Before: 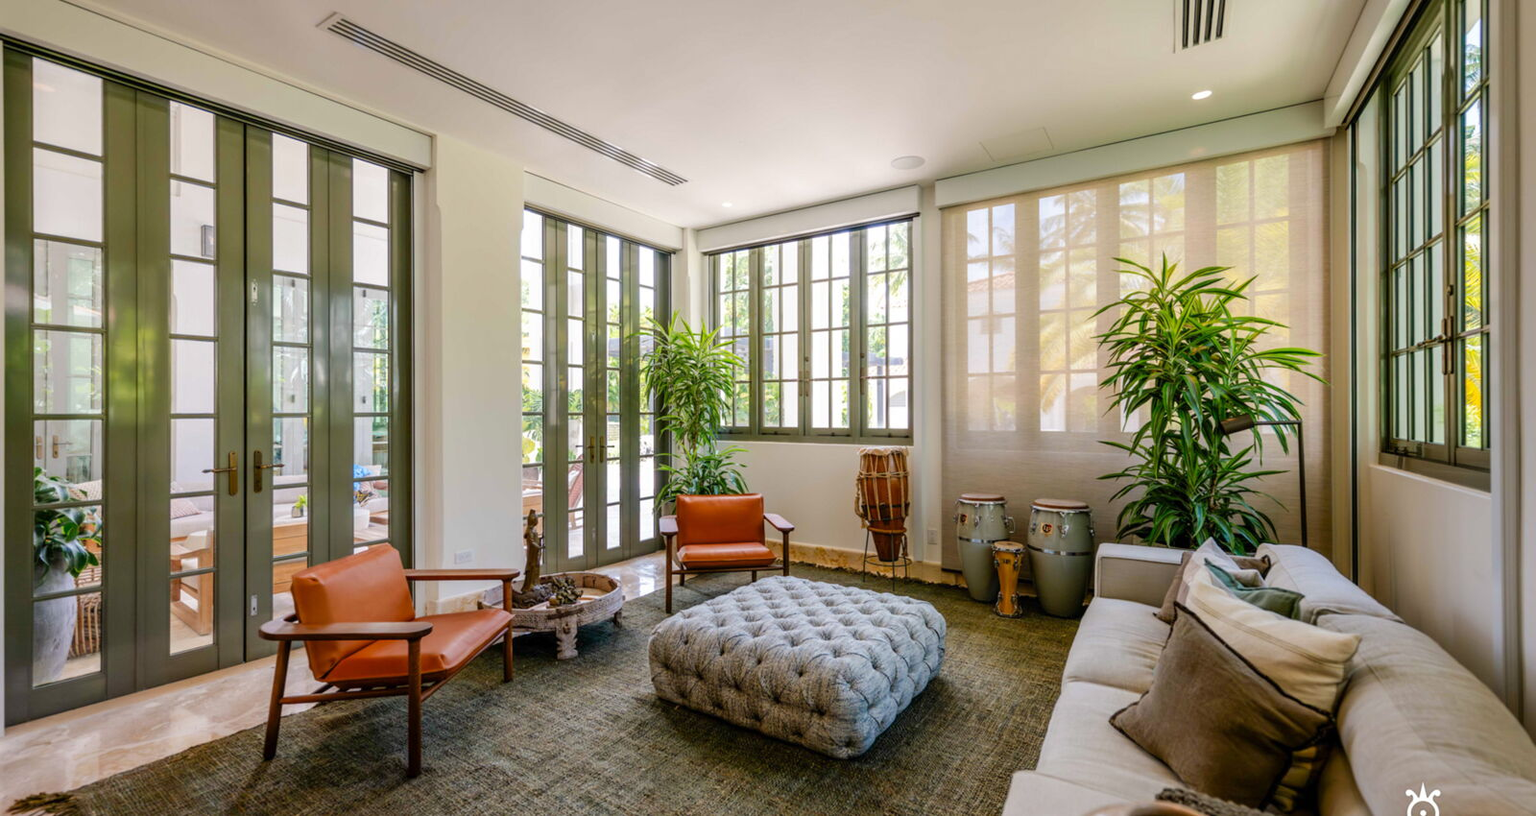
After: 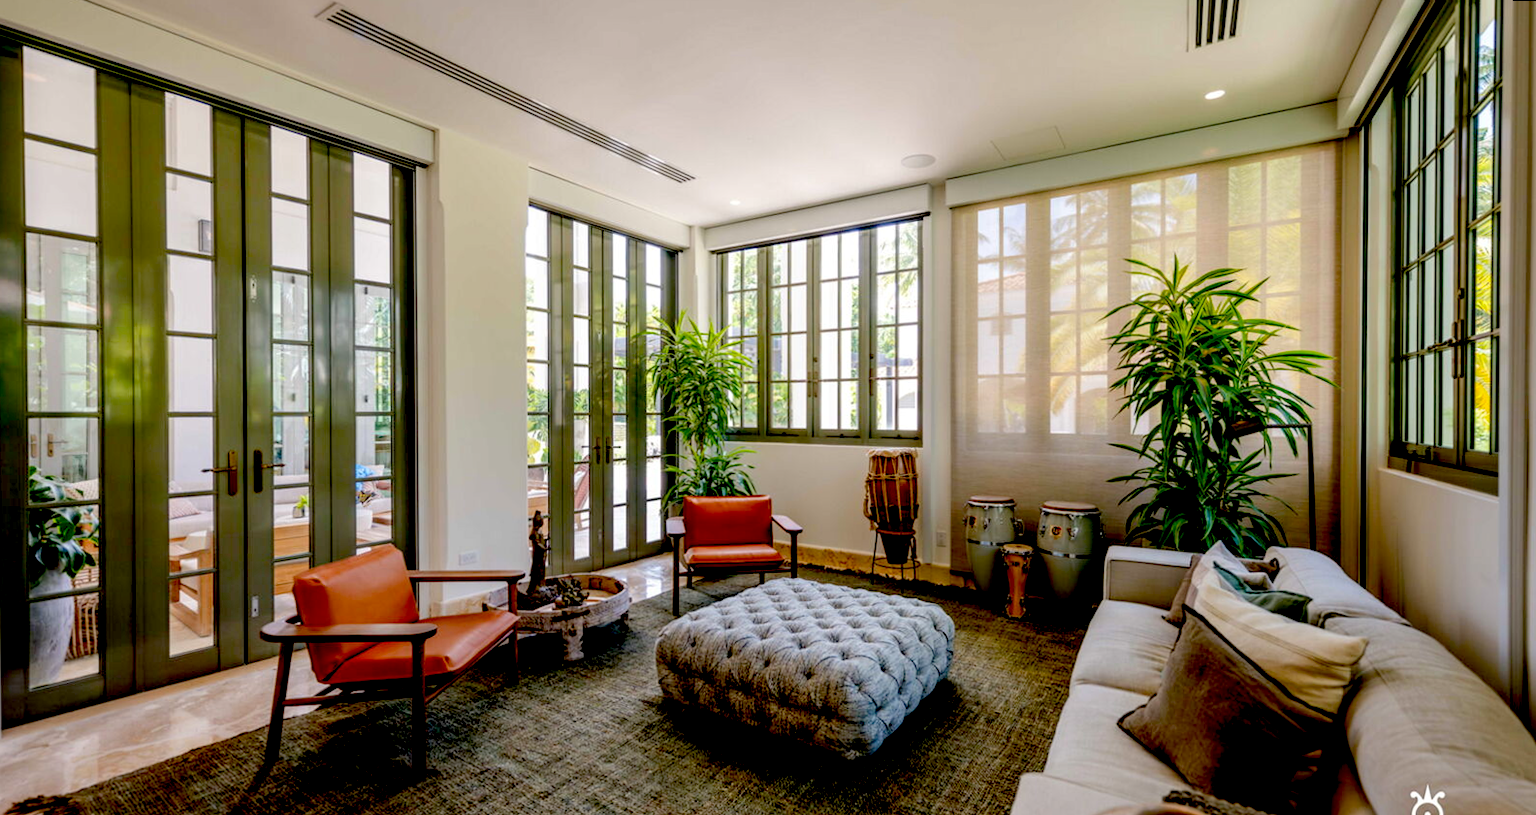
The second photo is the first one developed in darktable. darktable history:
exposure: black level correction 0.047, exposure 0.013 EV, compensate highlight preservation false
rotate and perspective: rotation 0.174°, lens shift (vertical) 0.013, lens shift (horizontal) 0.019, shear 0.001, automatic cropping original format, crop left 0.007, crop right 0.991, crop top 0.016, crop bottom 0.997
